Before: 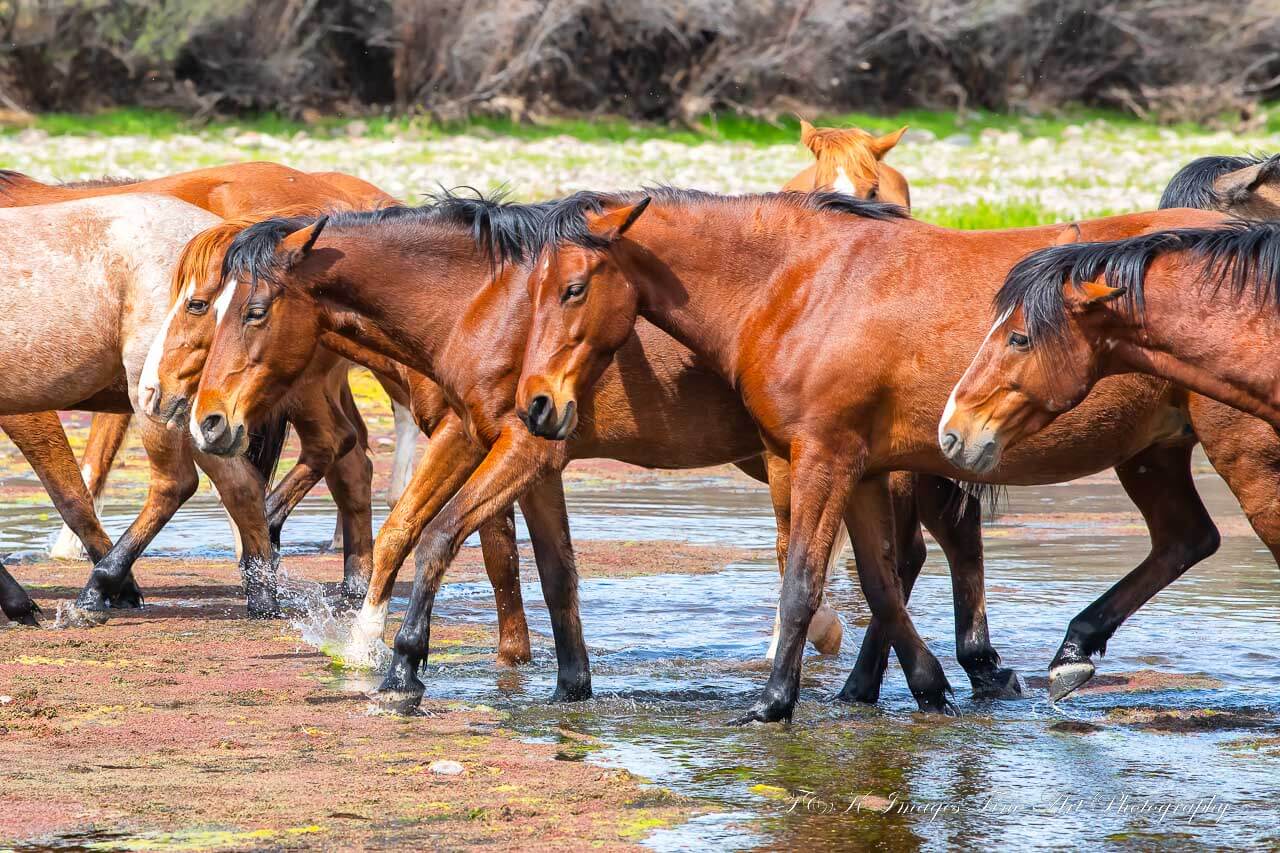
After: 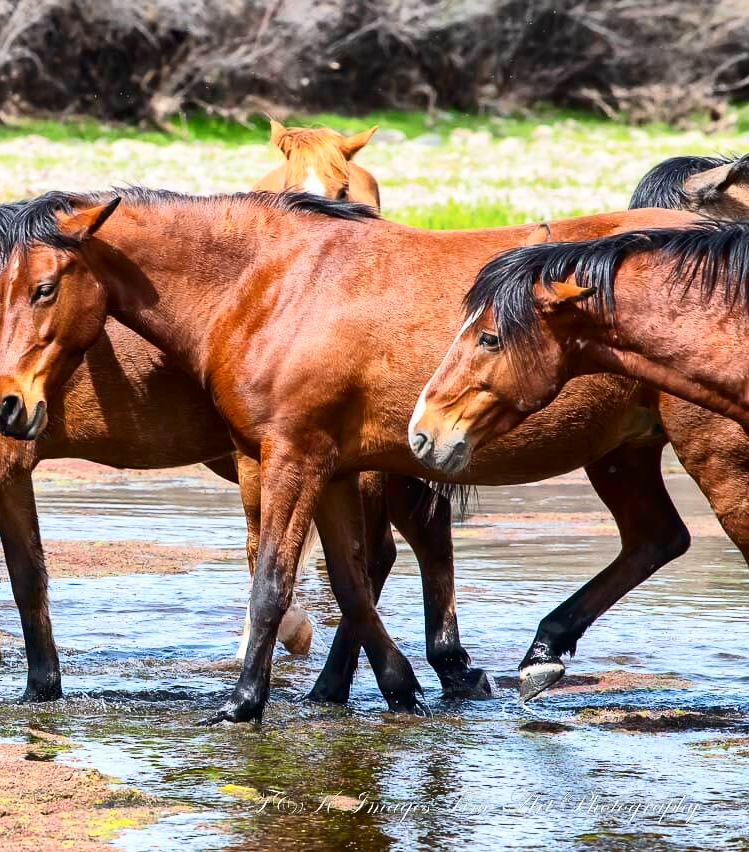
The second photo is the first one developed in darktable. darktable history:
color correction: highlights a* 0.031, highlights b* -0.342
crop: left 41.445%
contrast brightness saturation: contrast 0.277
